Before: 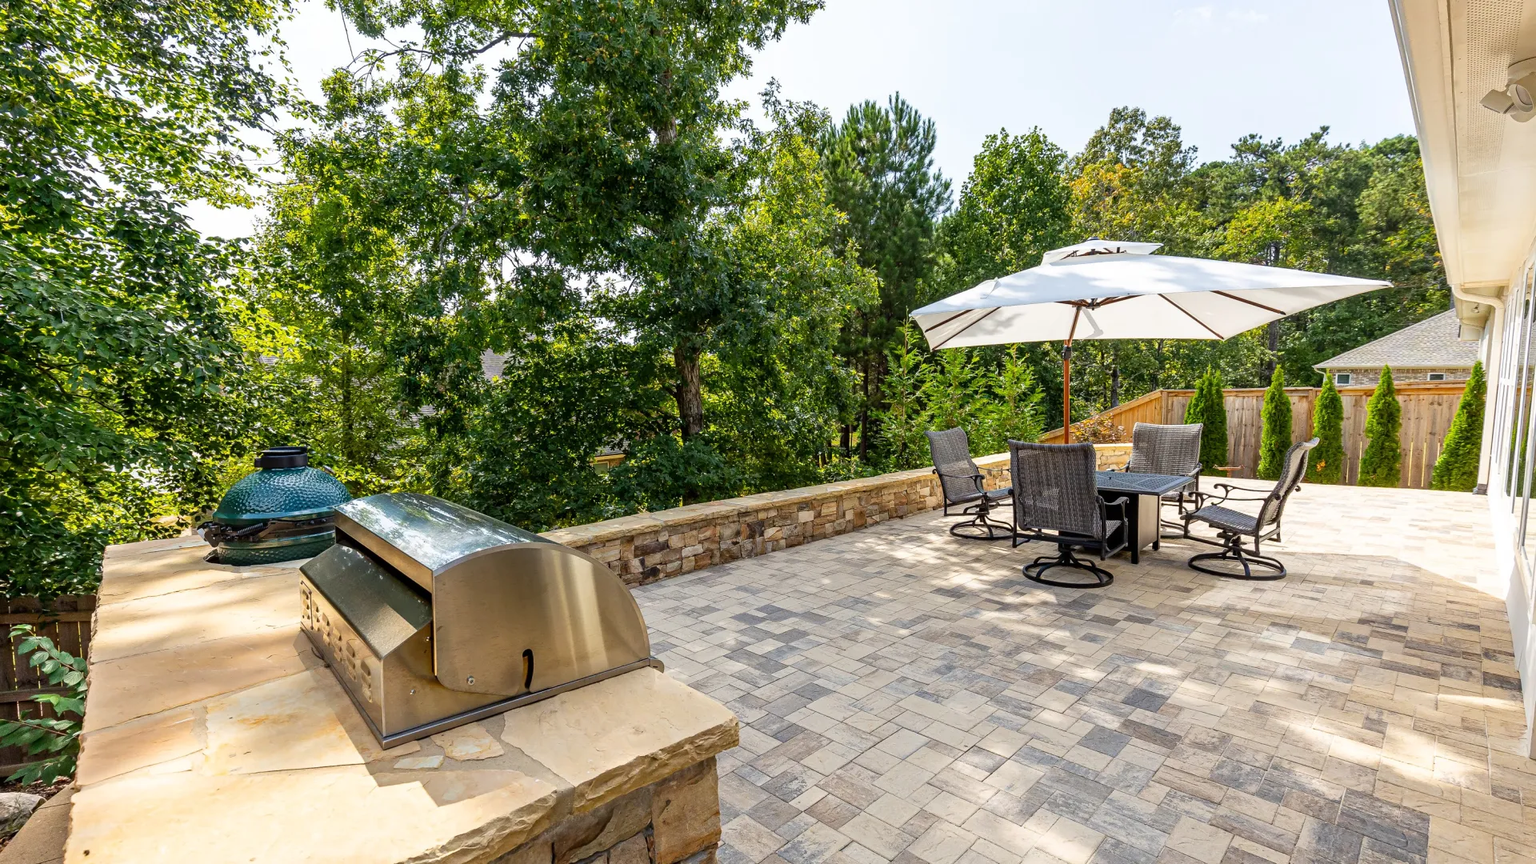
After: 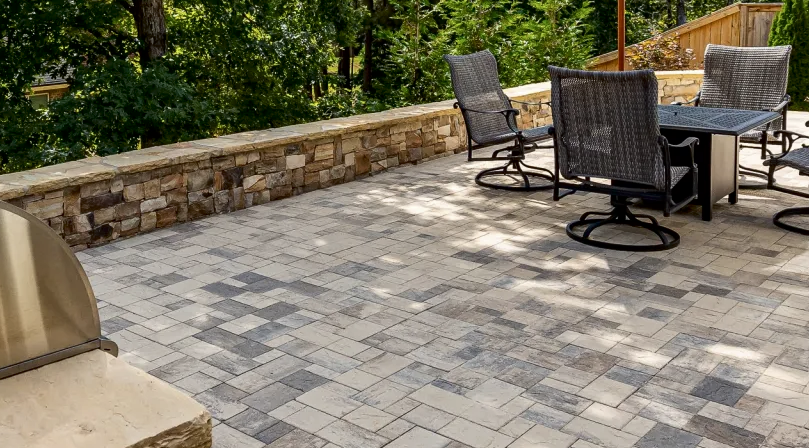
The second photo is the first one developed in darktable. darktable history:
exposure: black level correction 0.002, compensate exposure bias true, compensate highlight preservation false
crop: left 37.126%, top 44.904%, right 20.711%, bottom 13.554%
contrast brightness saturation: contrast 0.069, brightness -0.131, saturation 0.057
color correction: highlights b* -0.059, saturation 0.788
